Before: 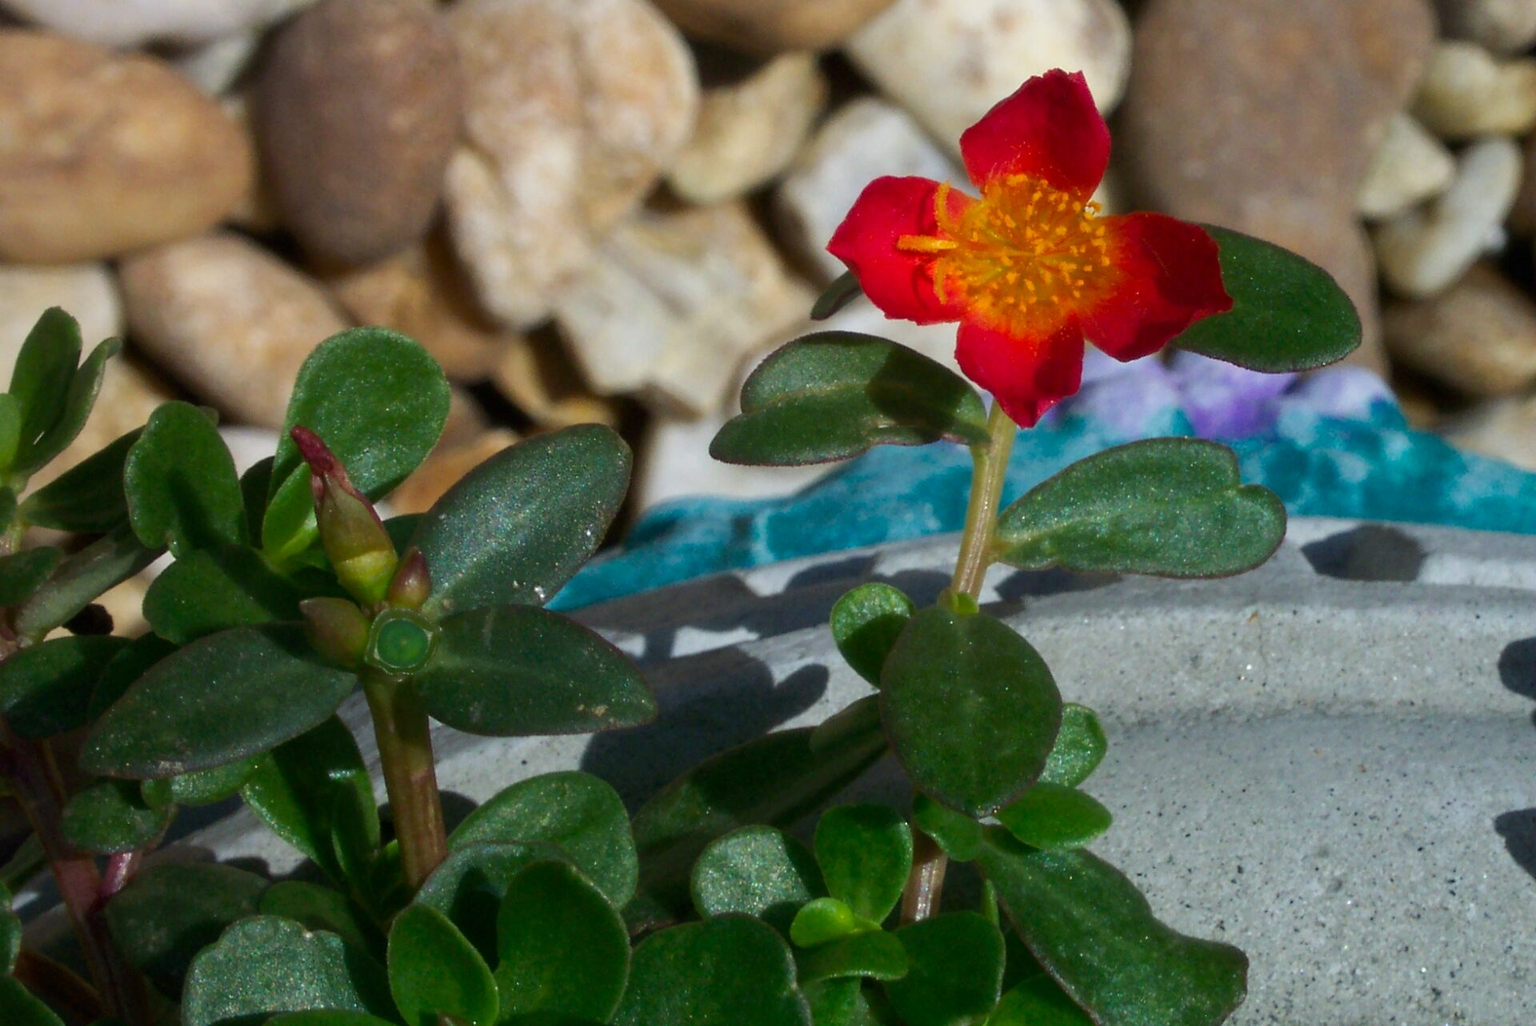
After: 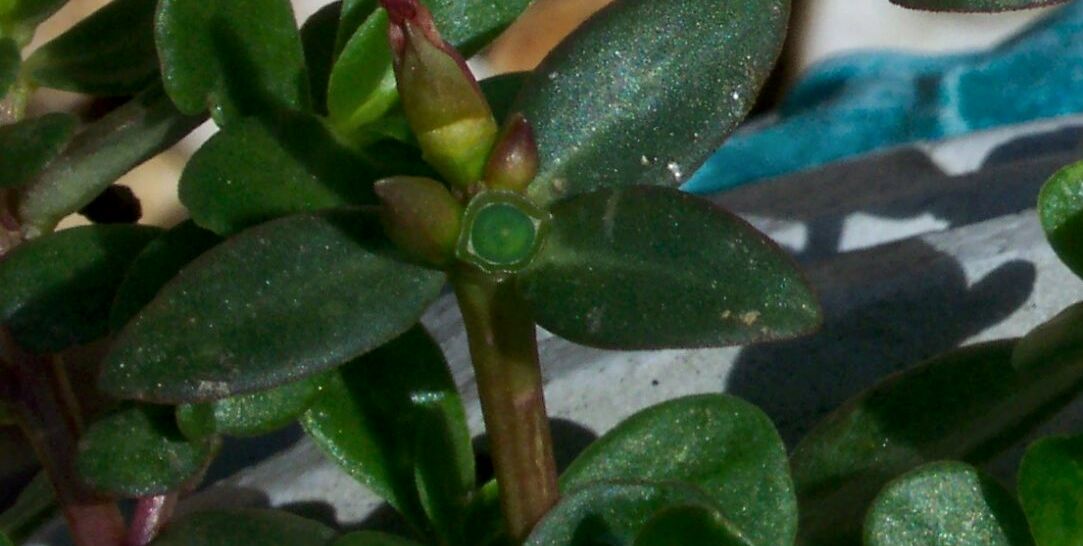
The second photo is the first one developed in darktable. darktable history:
crop: top 44.483%, right 43.593%, bottom 12.892%
local contrast: mode bilateral grid, contrast 20, coarseness 50, detail 120%, midtone range 0.2
